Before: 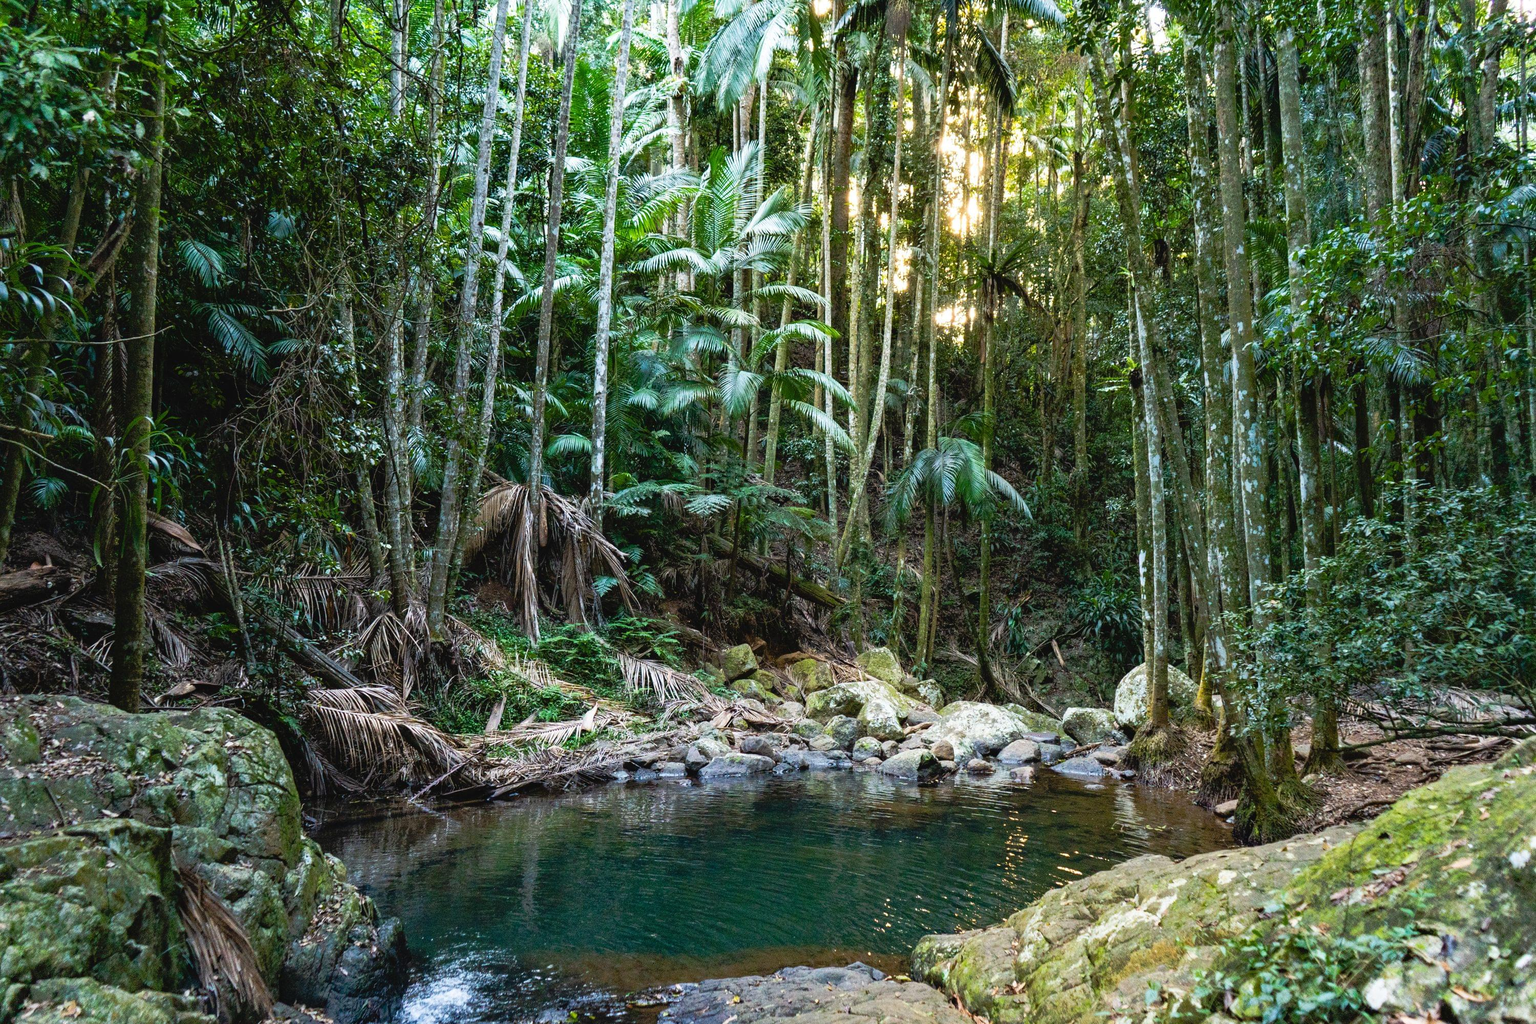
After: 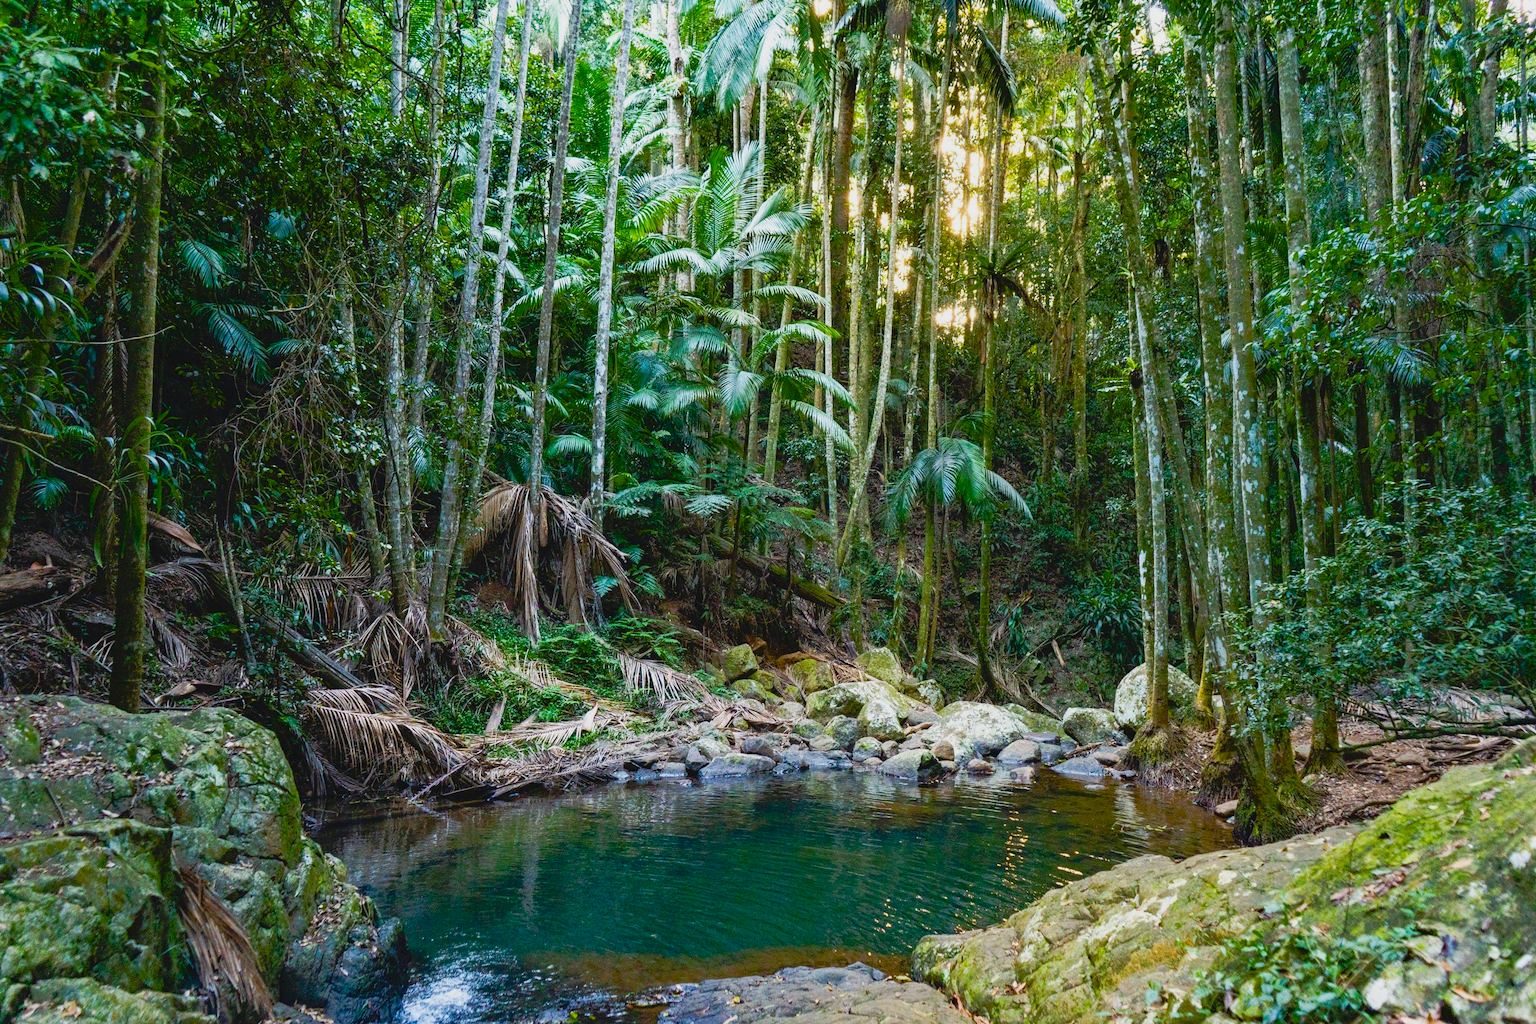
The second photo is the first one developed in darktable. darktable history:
color balance rgb: shadows lift › chroma 1.893%, shadows lift › hue 261.63°, perceptual saturation grading › global saturation 0.787%, perceptual saturation grading › mid-tones 6.071%, perceptual saturation grading › shadows 72.302%, contrast -10.578%
vignetting: fall-off start 116.64%, fall-off radius 58.72%, brightness -0.2, dithering 8-bit output
